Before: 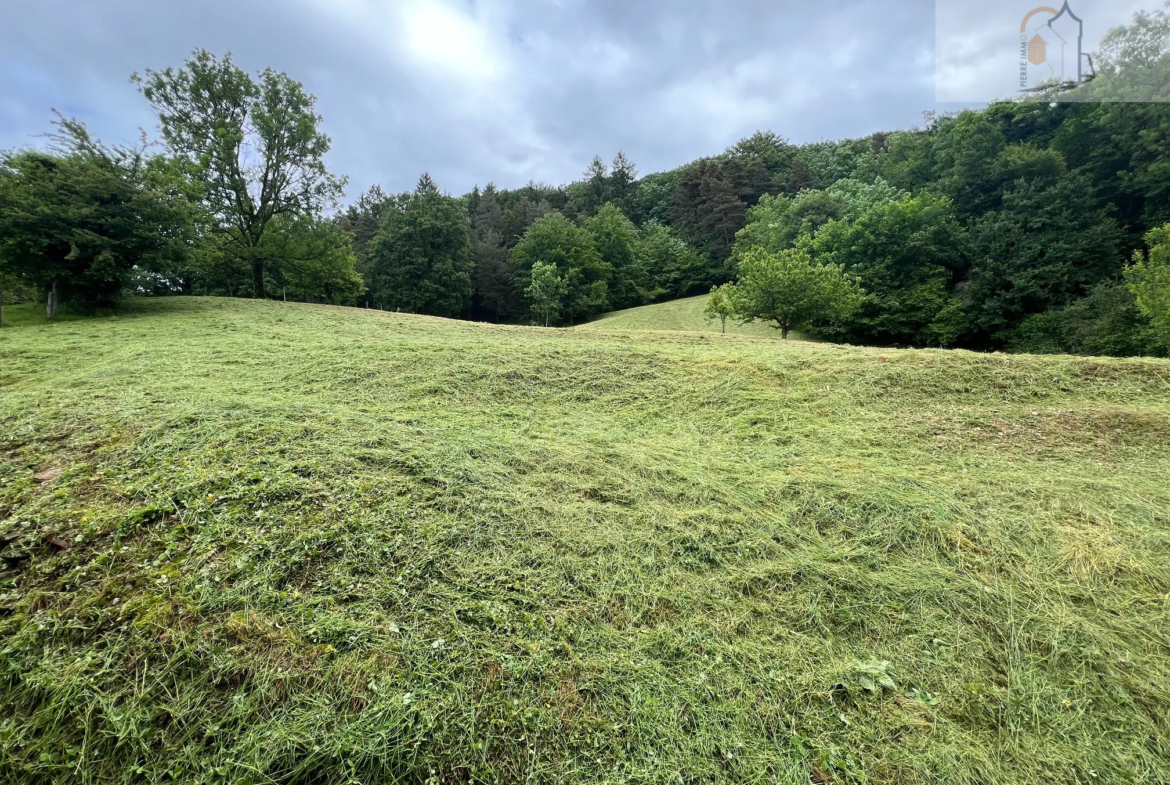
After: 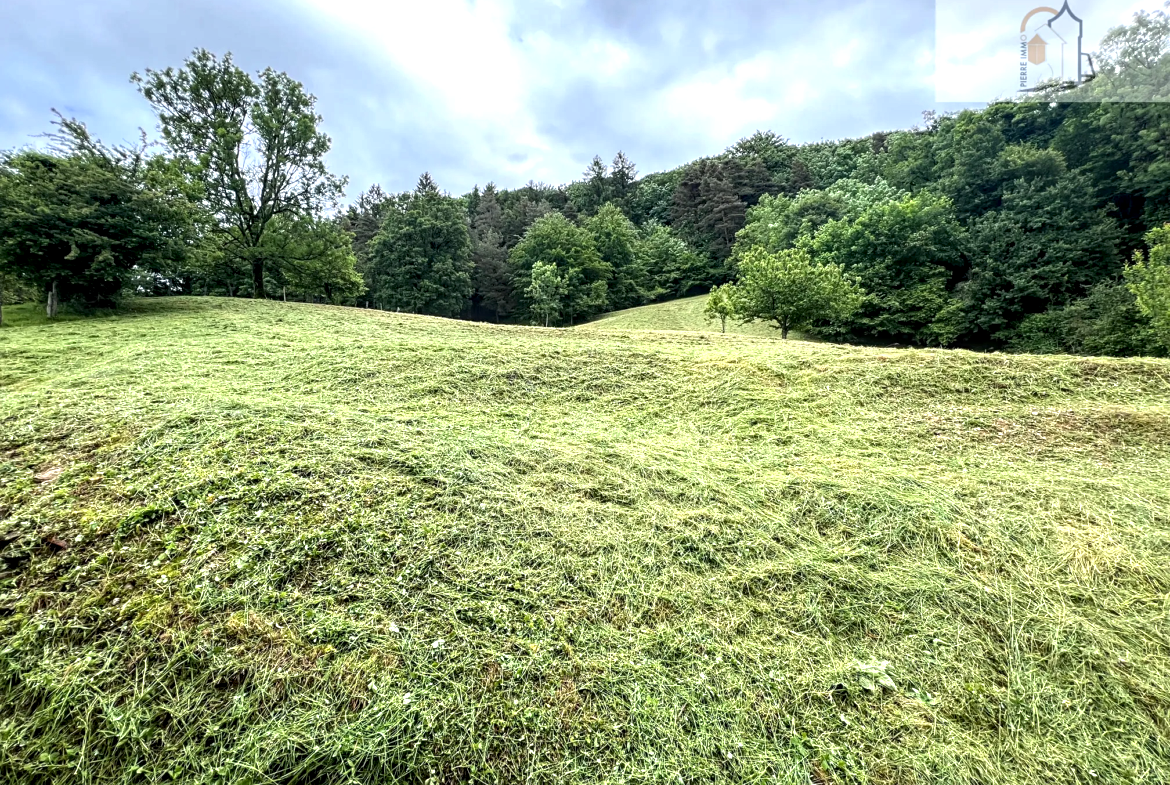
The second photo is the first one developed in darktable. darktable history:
exposure: exposure 0.58 EV, compensate highlight preservation false
sharpen: amount 0.208
local contrast: detail 150%
